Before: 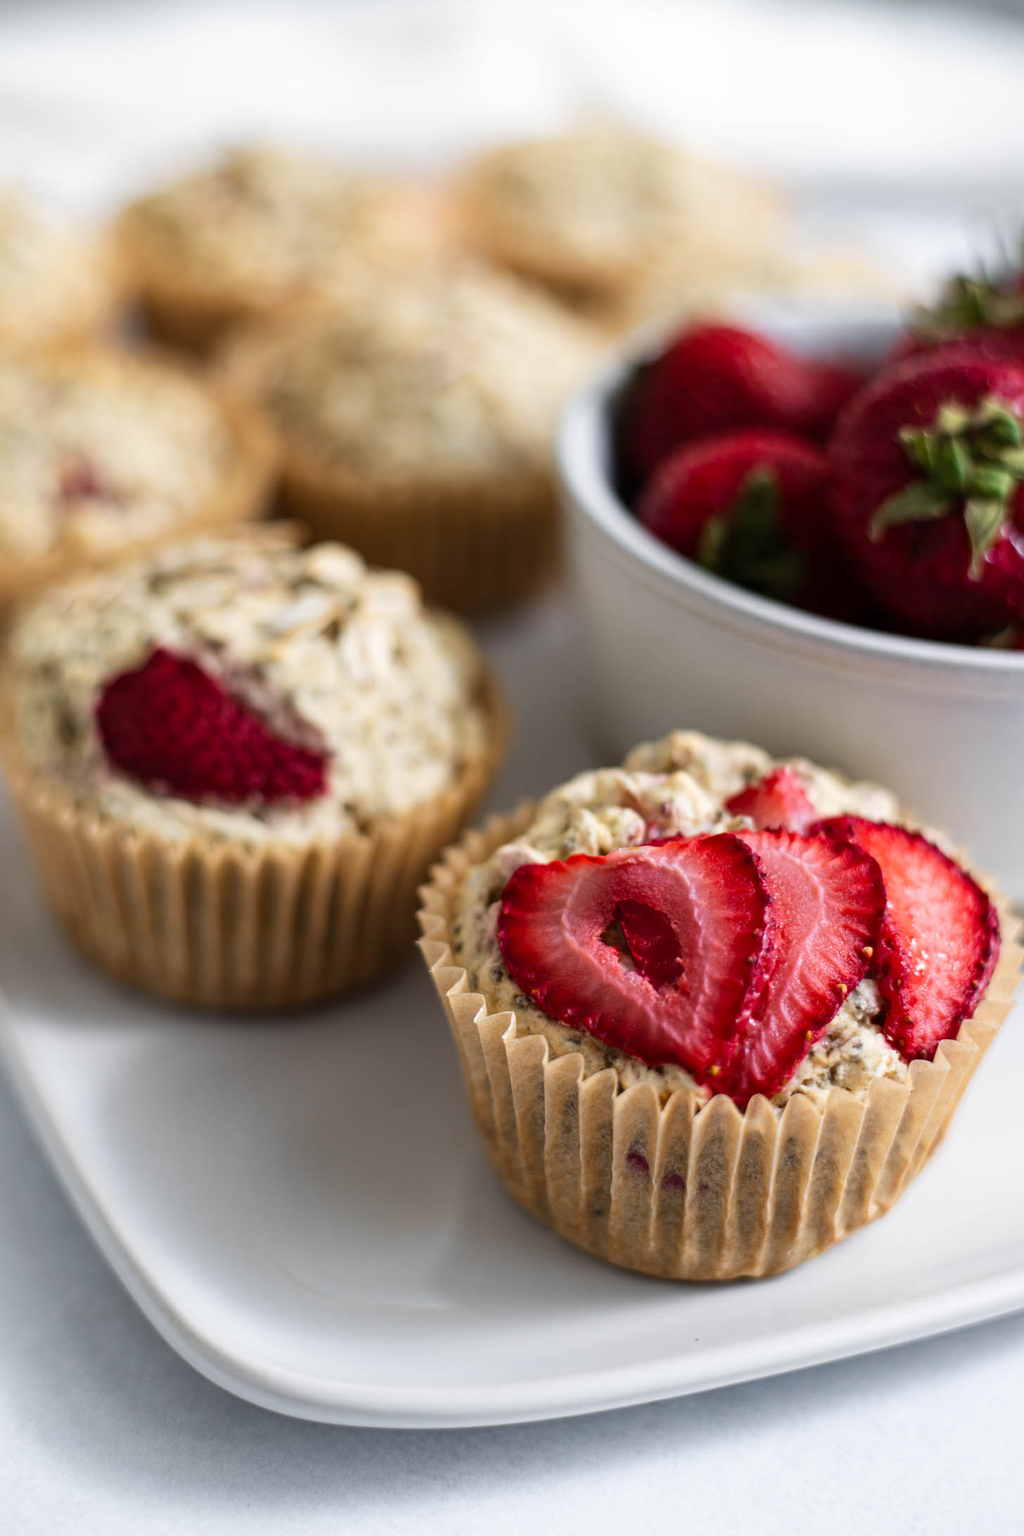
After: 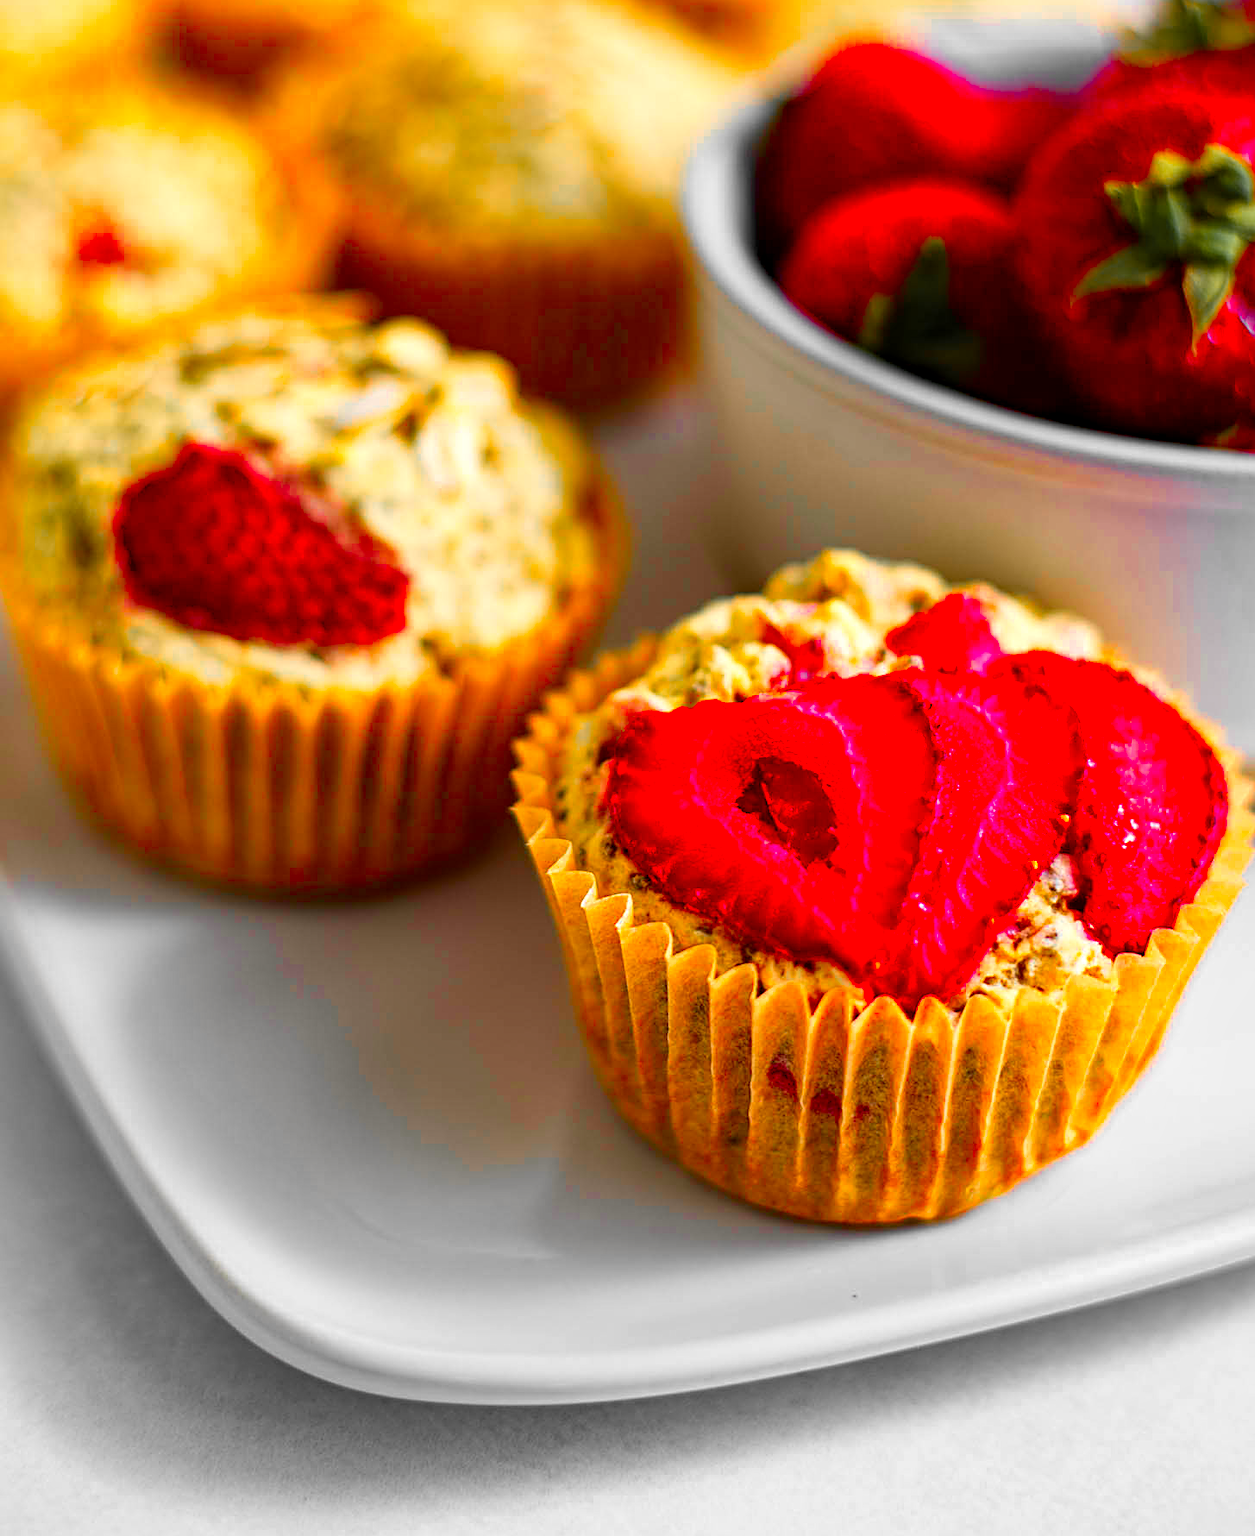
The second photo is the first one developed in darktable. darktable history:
color zones: curves: ch0 [(0, 0.447) (0.184, 0.543) (0.323, 0.476) (0.429, 0.445) (0.571, 0.443) (0.714, 0.451) (0.857, 0.452) (1, 0.447)]; ch1 [(0, 0.464) (0.176, 0.46) (0.287, 0.177) (0.429, 0.002) (0.571, 0) (0.714, 0) (0.857, 0) (1, 0.464)]
sharpen: on, module defaults
color balance rgb: perceptual saturation grading › global saturation 19.854%, global vibrance 20%
crop and rotate: top 18.423%
local contrast: mode bilateral grid, contrast 19, coarseness 51, detail 120%, midtone range 0.2
haze removal: adaptive false
color correction: highlights b* -0.009, saturation 2.96
